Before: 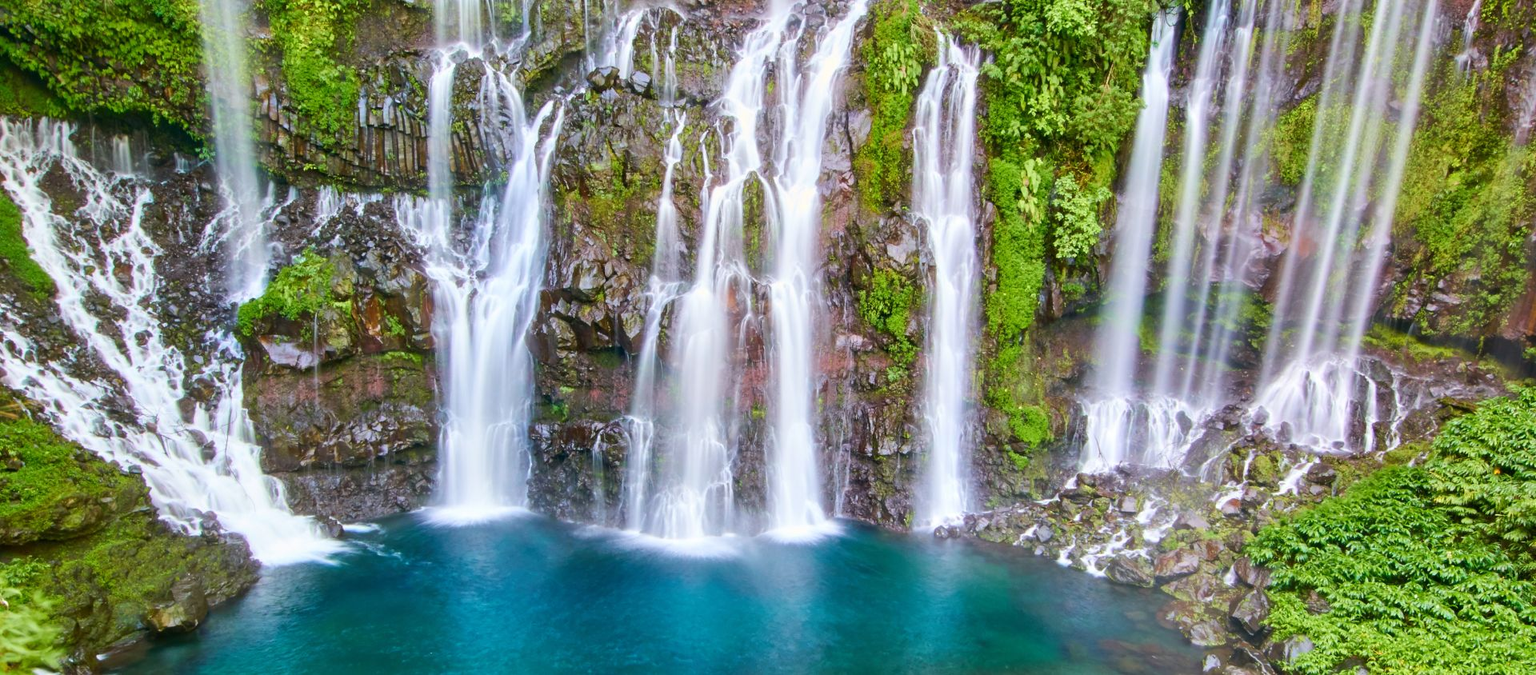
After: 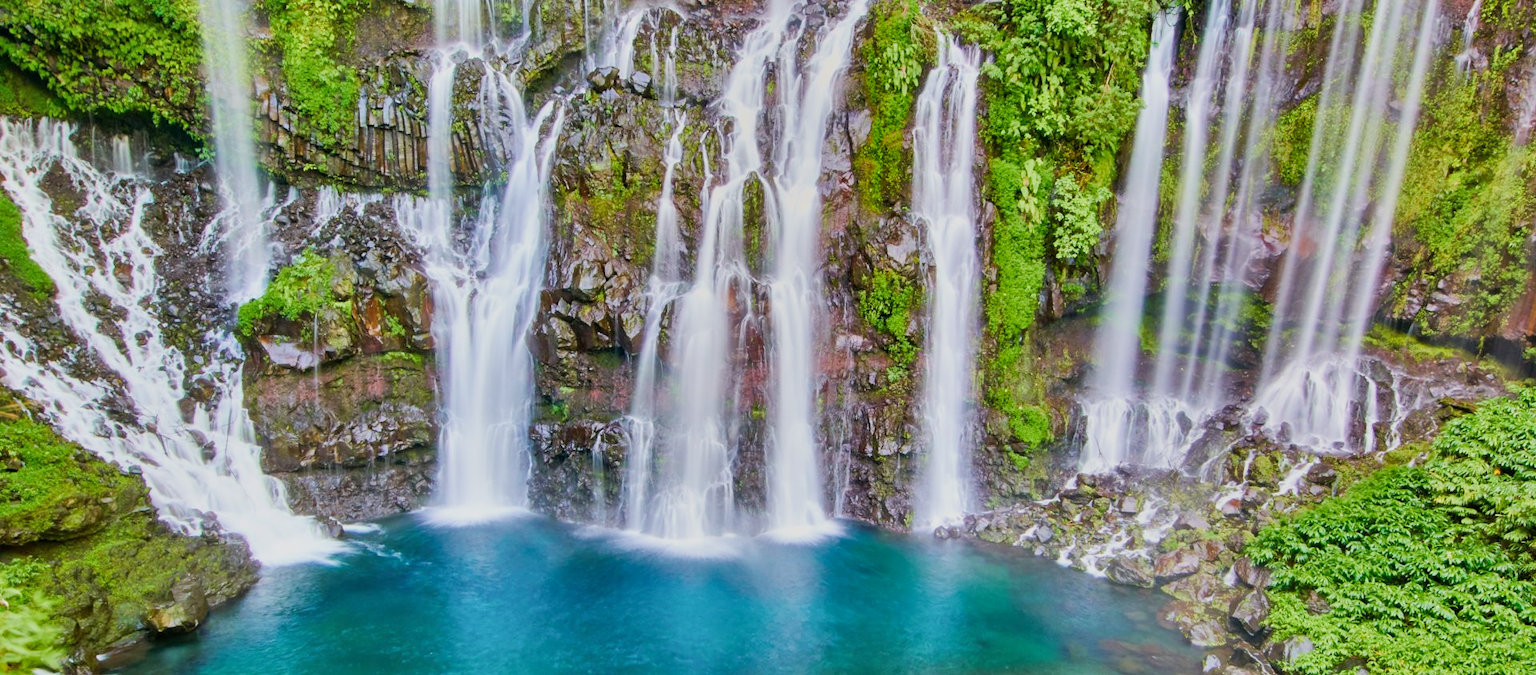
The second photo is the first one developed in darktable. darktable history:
shadows and highlights: shadows 19.13, highlights -83.41, soften with gaussian
filmic rgb: black relative exposure -7.65 EV, white relative exposure 4.56 EV, hardness 3.61
exposure: exposure 0.574 EV, compensate highlight preservation false
